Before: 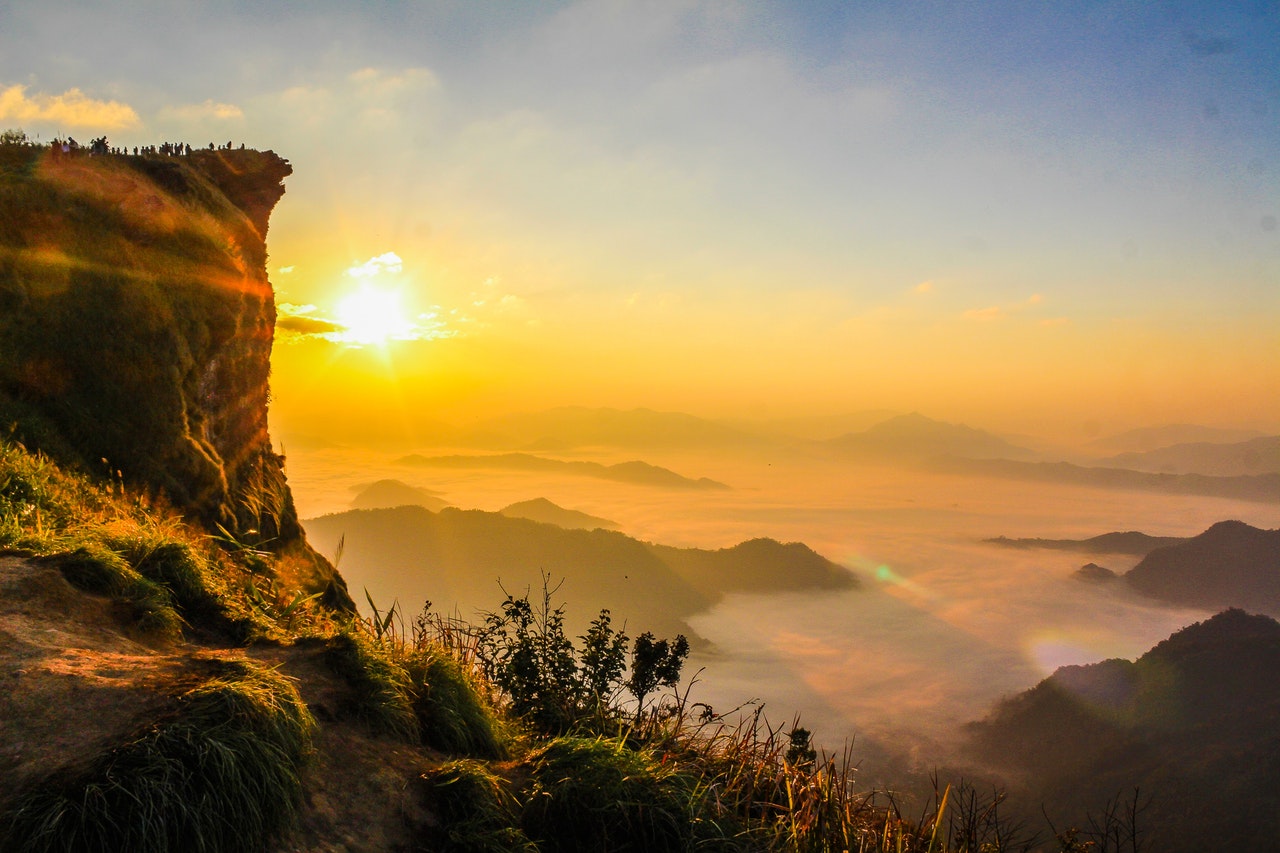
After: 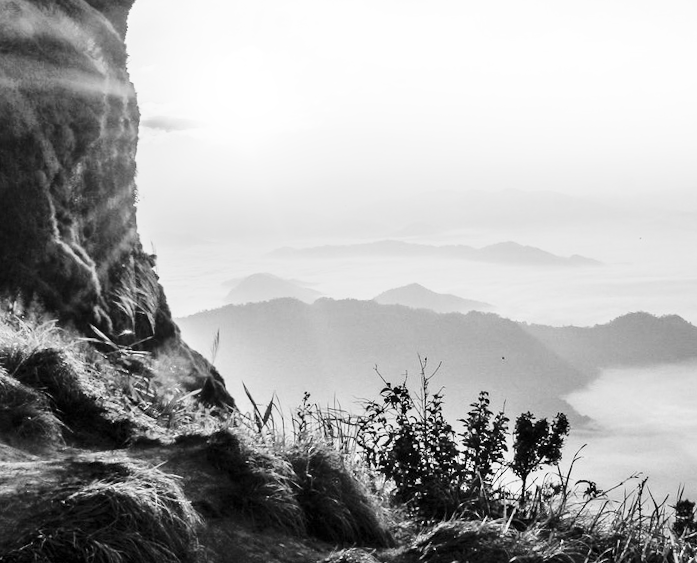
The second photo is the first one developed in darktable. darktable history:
velvia: on, module defaults
crop: left 8.966%, top 23.852%, right 34.699%, bottom 4.703%
white balance: red 0.974, blue 1.044
exposure: black level correction 0.001, exposure 0.5 EV, compensate exposure bias true, compensate highlight preservation false
rotate and perspective: rotation -3°, crop left 0.031, crop right 0.968, crop top 0.07, crop bottom 0.93
base curve: curves: ch0 [(0, 0) (0.028, 0.03) (0.121, 0.232) (0.46, 0.748) (0.859, 0.968) (1, 1)], preserve colors none
monochrome: on, module defaults
